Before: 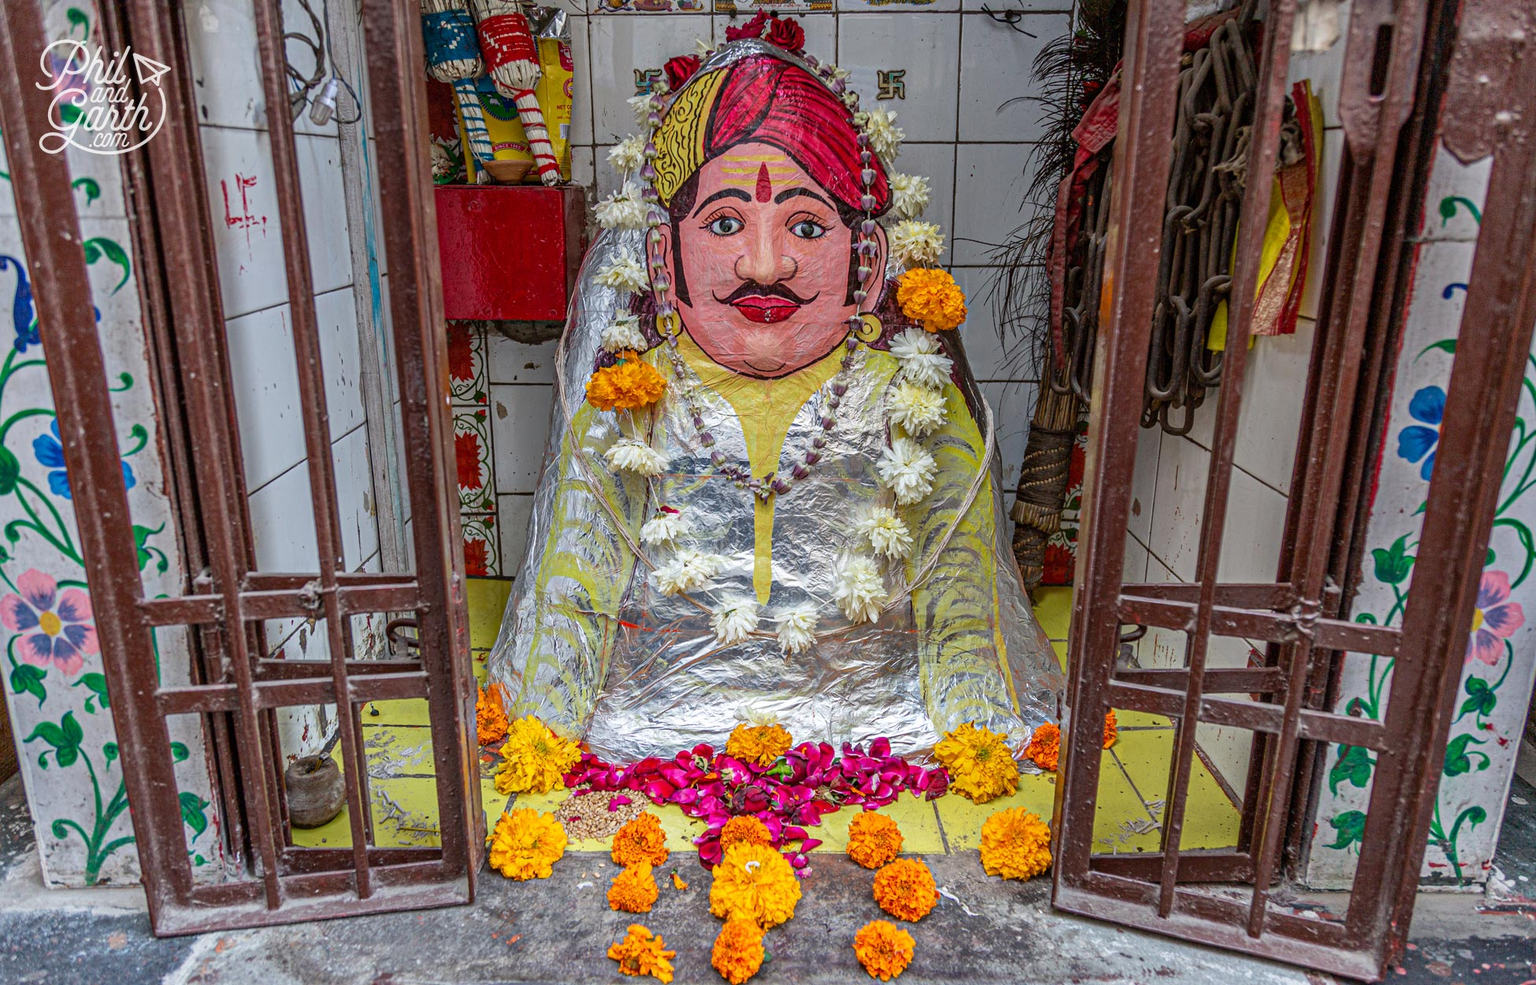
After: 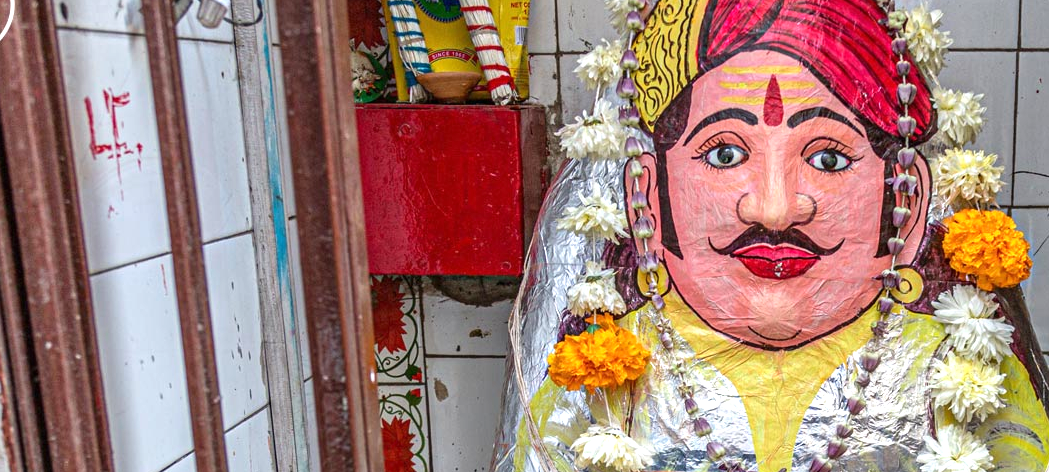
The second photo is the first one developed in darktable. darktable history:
crop: left 10.088%, top 10.513%, right 36.086%, bottom 51.711%
exposure: black level correction 0, exposure 0.695 EV, compensate exposure bias true, compensate highlight preservation false
